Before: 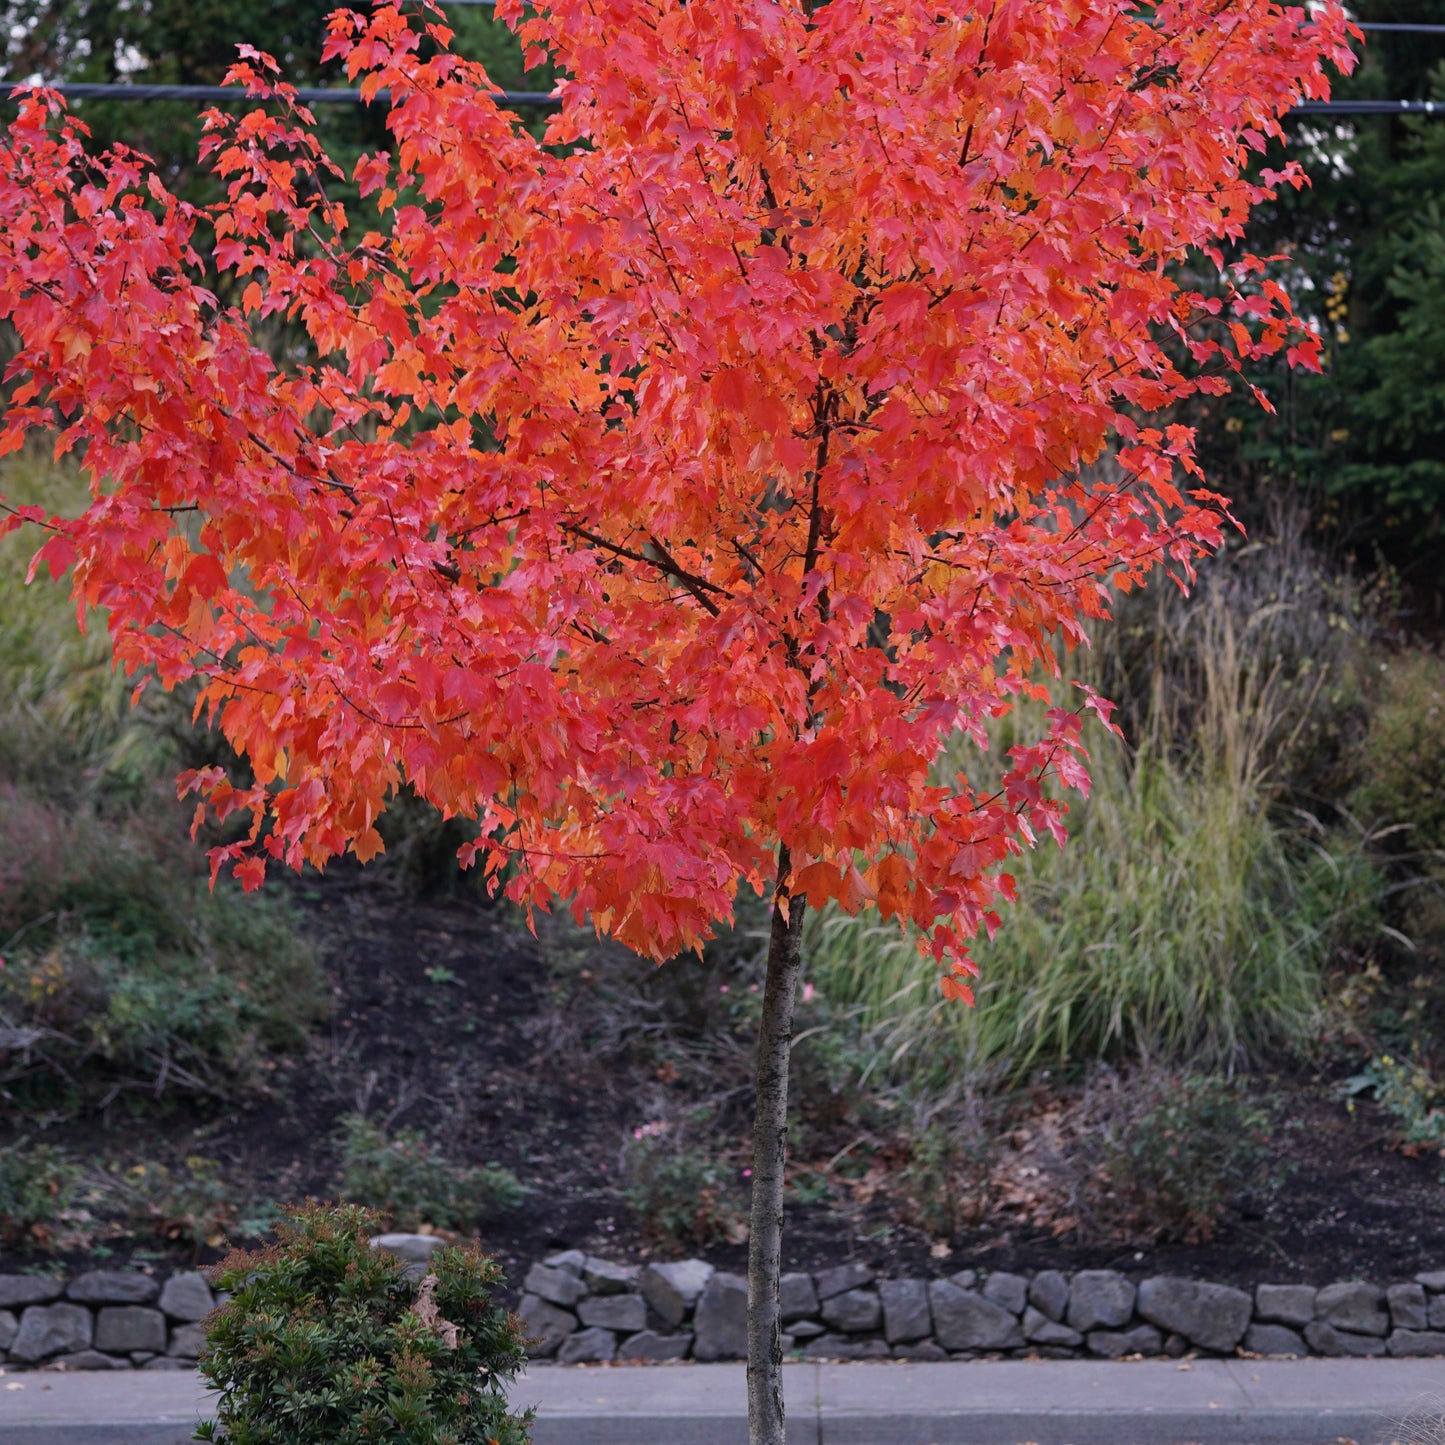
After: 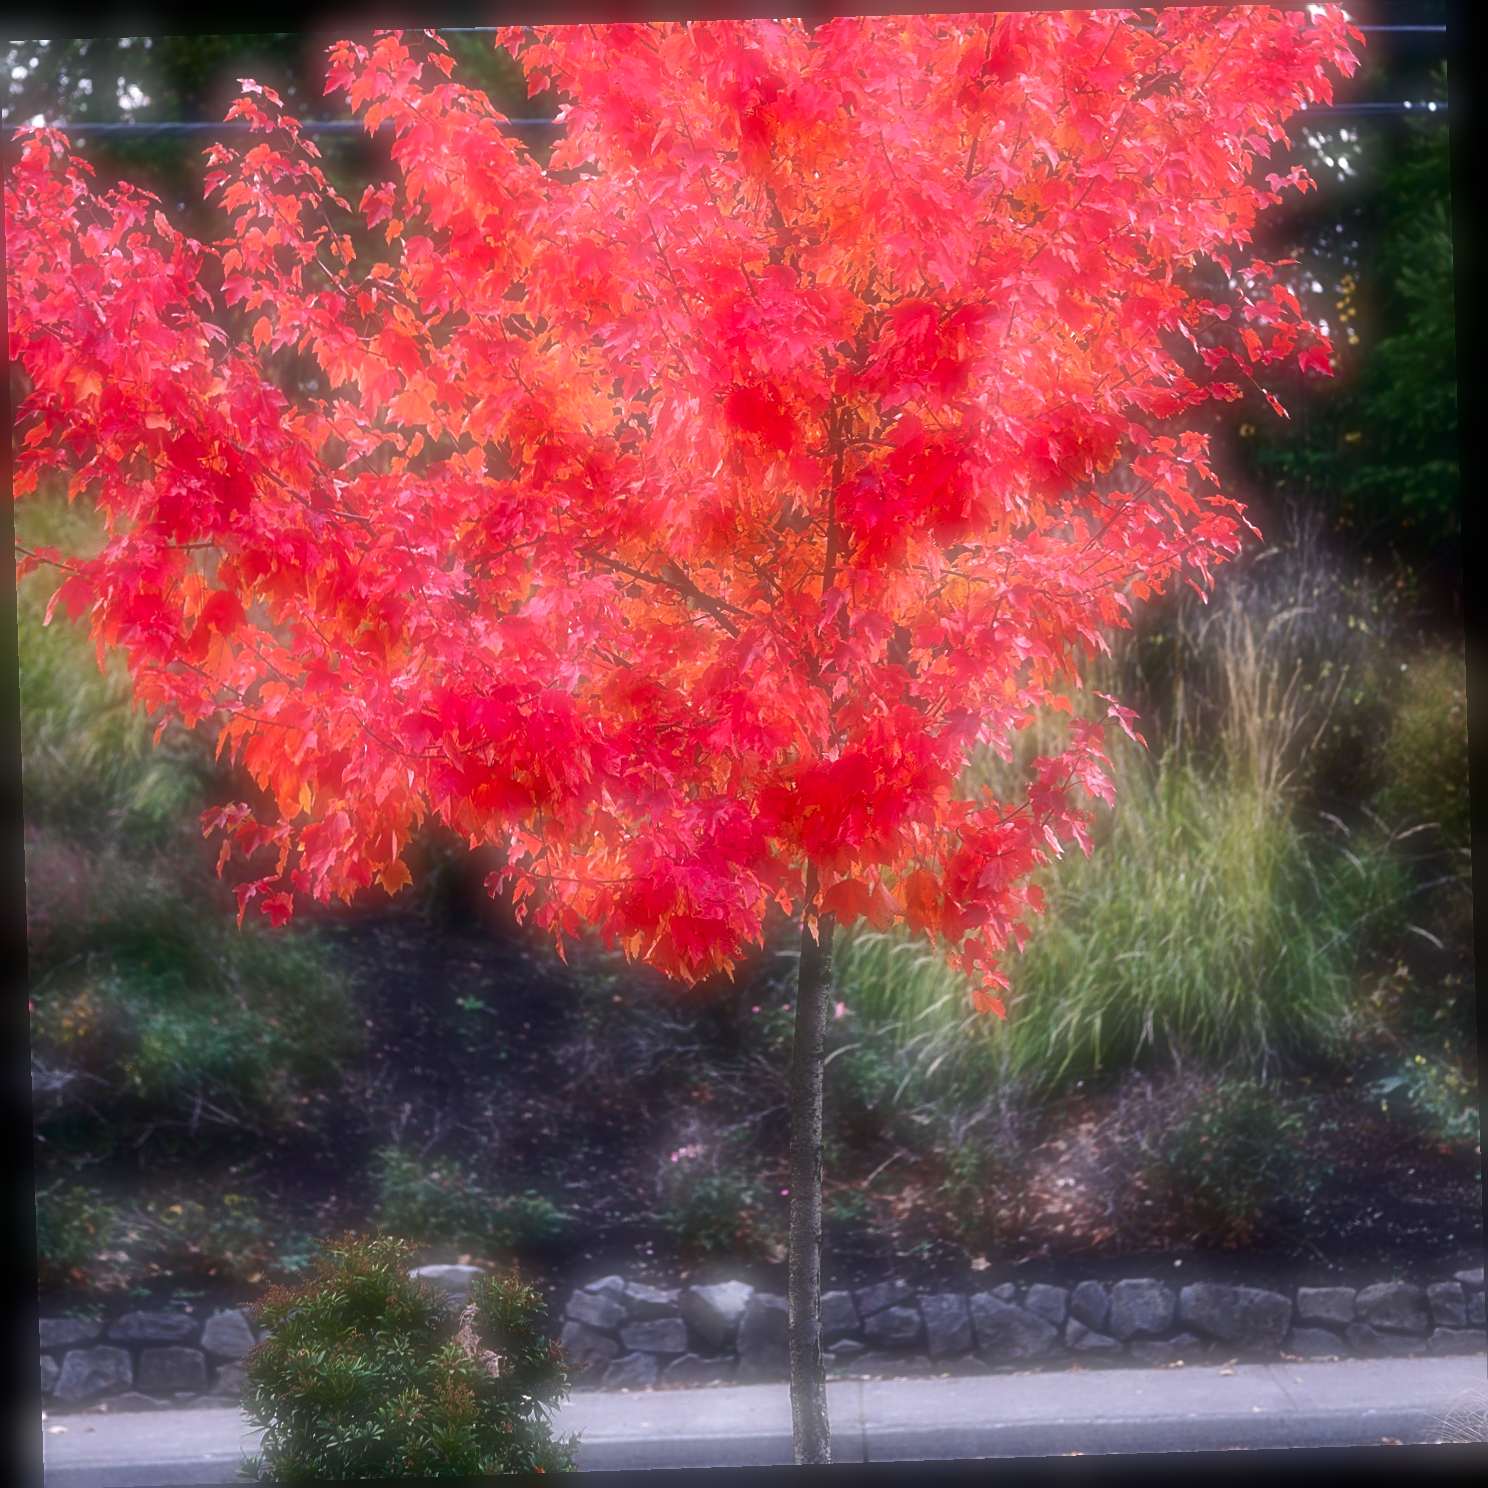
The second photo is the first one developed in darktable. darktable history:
sharpen: on, module defaults
rotate and perspective: rotation -1.77°, lens shift (horizontal) 0.004, automatic cropping off
exposure: black level correction 0, exposure 0.95 EV, compensate exposure bias true, compensate highlight preservation false
contrast brightness saturation: contrast 0.1, brightness -0.26, saturation 0.14
soften: on, module defaults
